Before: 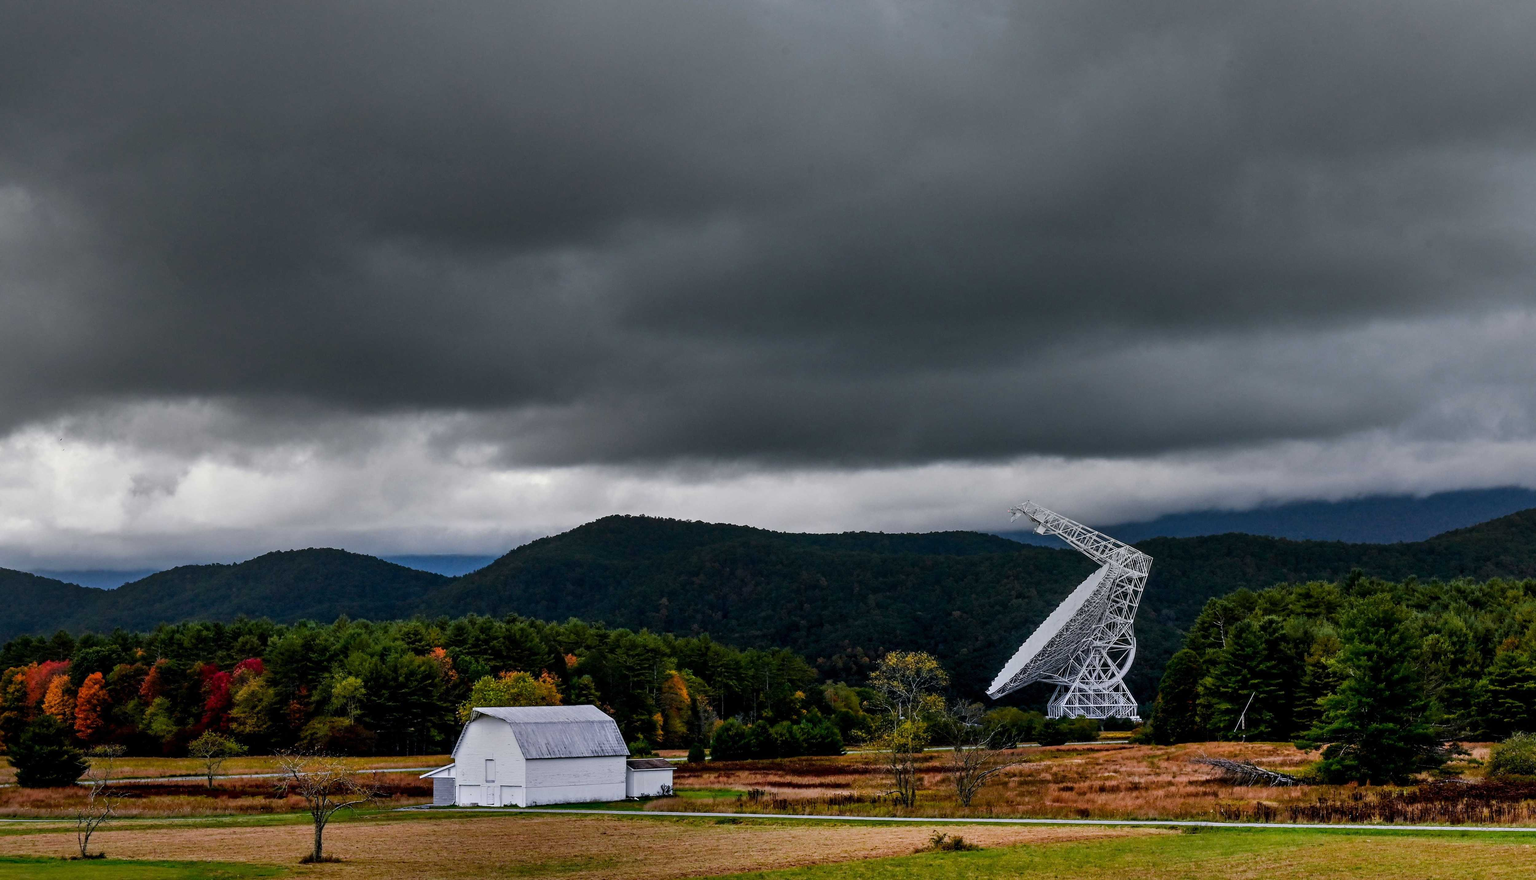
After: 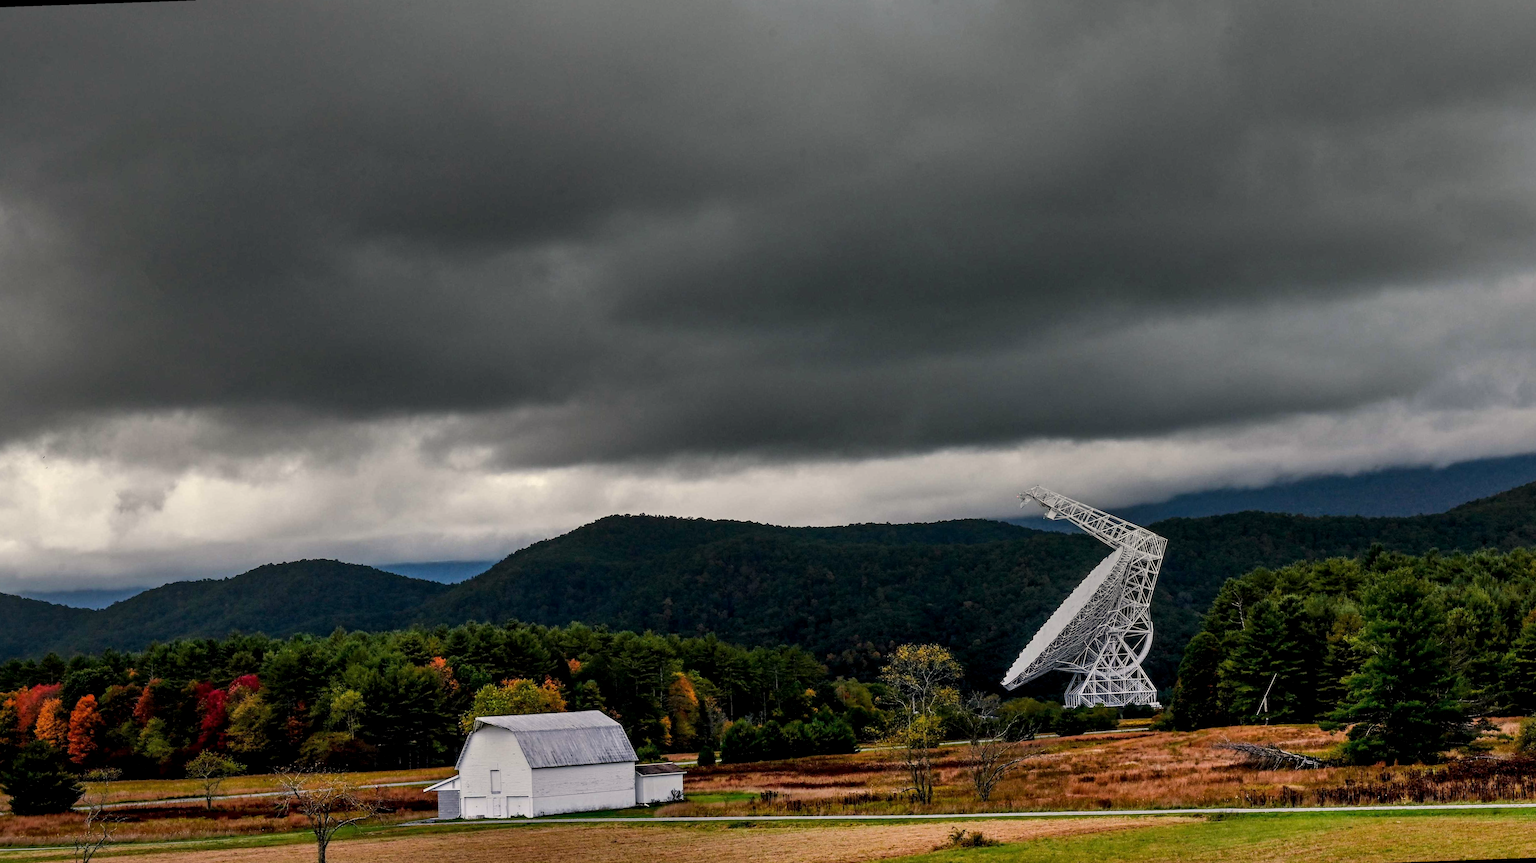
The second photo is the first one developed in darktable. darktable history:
rotate and perspective: rotation -2°, crop left 0.022, crop right 0.978, crop top 0.049, crop bottom 0.951
exposure: compensate highlight preservation false
white balance: red 1.045, blue 0.932
local contrast: highlights 100%, shadows 100%, detail 120%, midtone range 0.2
